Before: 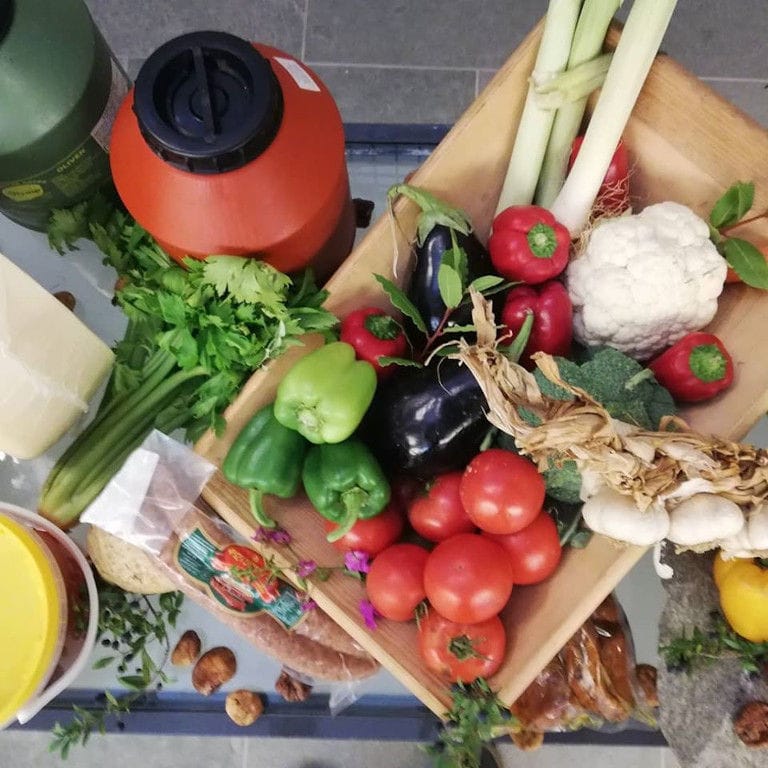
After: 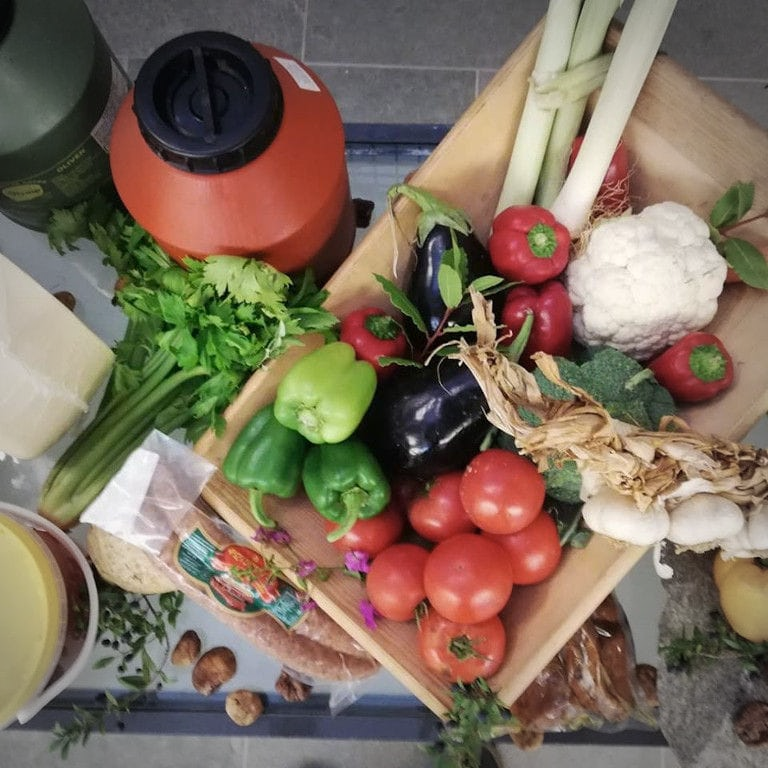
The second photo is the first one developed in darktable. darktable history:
color zones: curves: ch1 [(0.077, 0.436) (0.25, 0.5) (0.75, 0.5)]
vignetting: fall-off start 71.74%
rgb curve: mode RGB, independent channels
